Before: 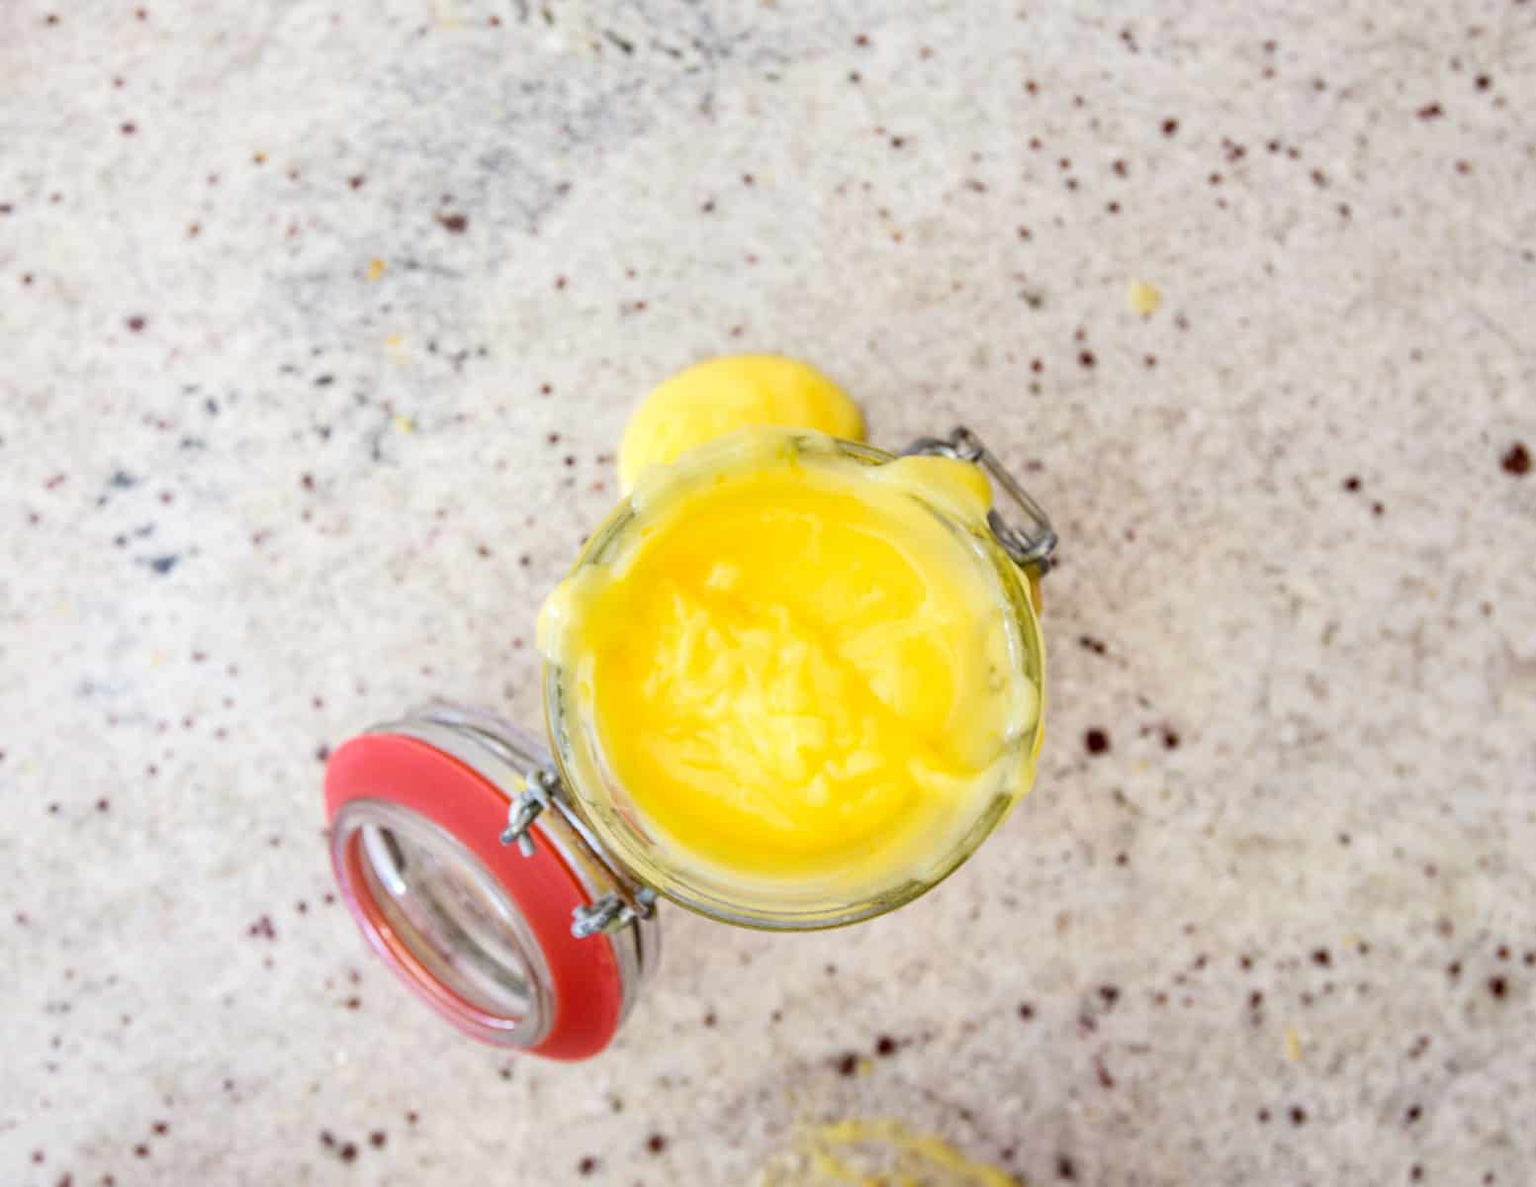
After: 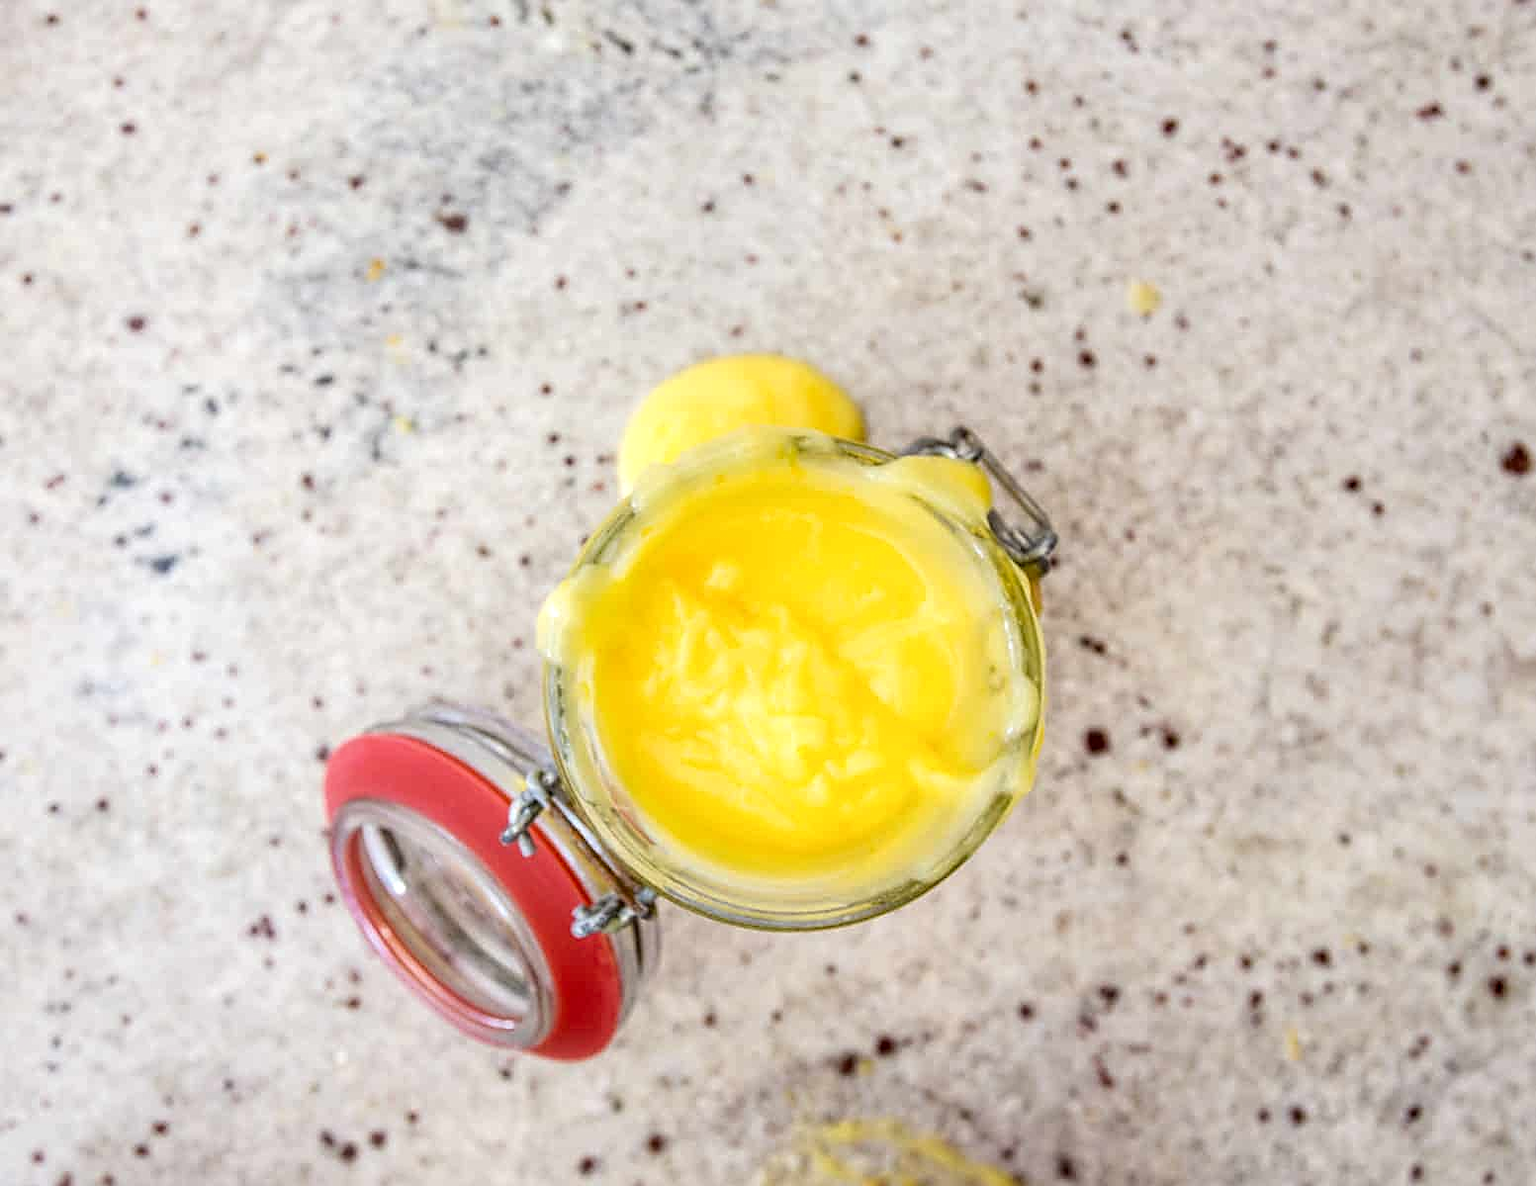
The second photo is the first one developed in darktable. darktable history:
local contrast: on, module defaults
sharpen: amount 0.494
